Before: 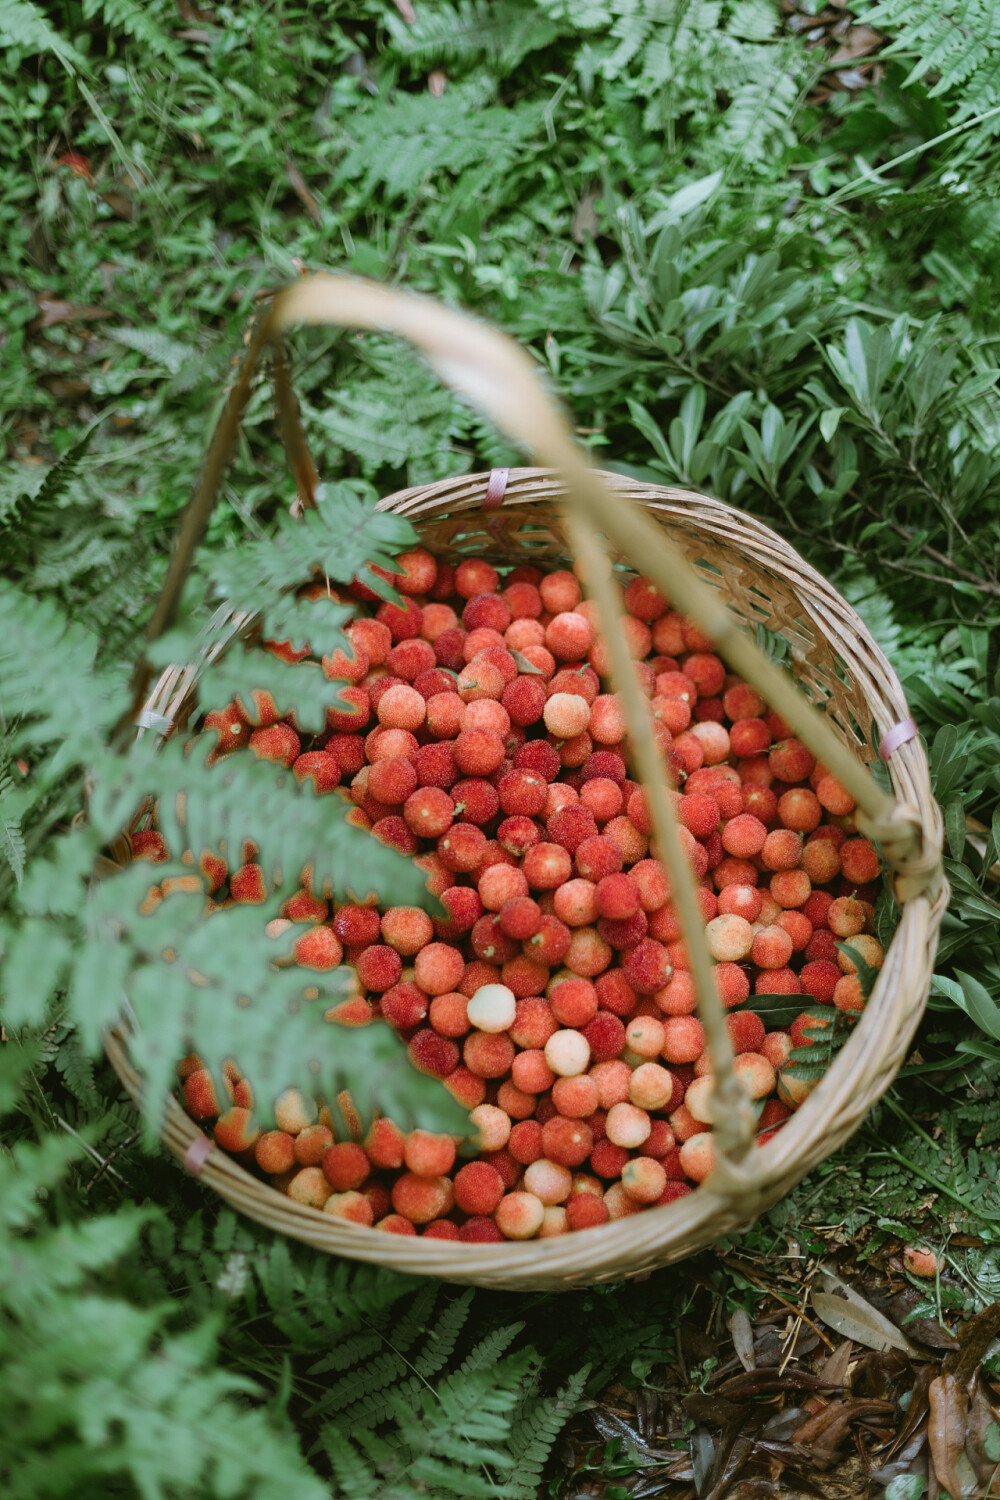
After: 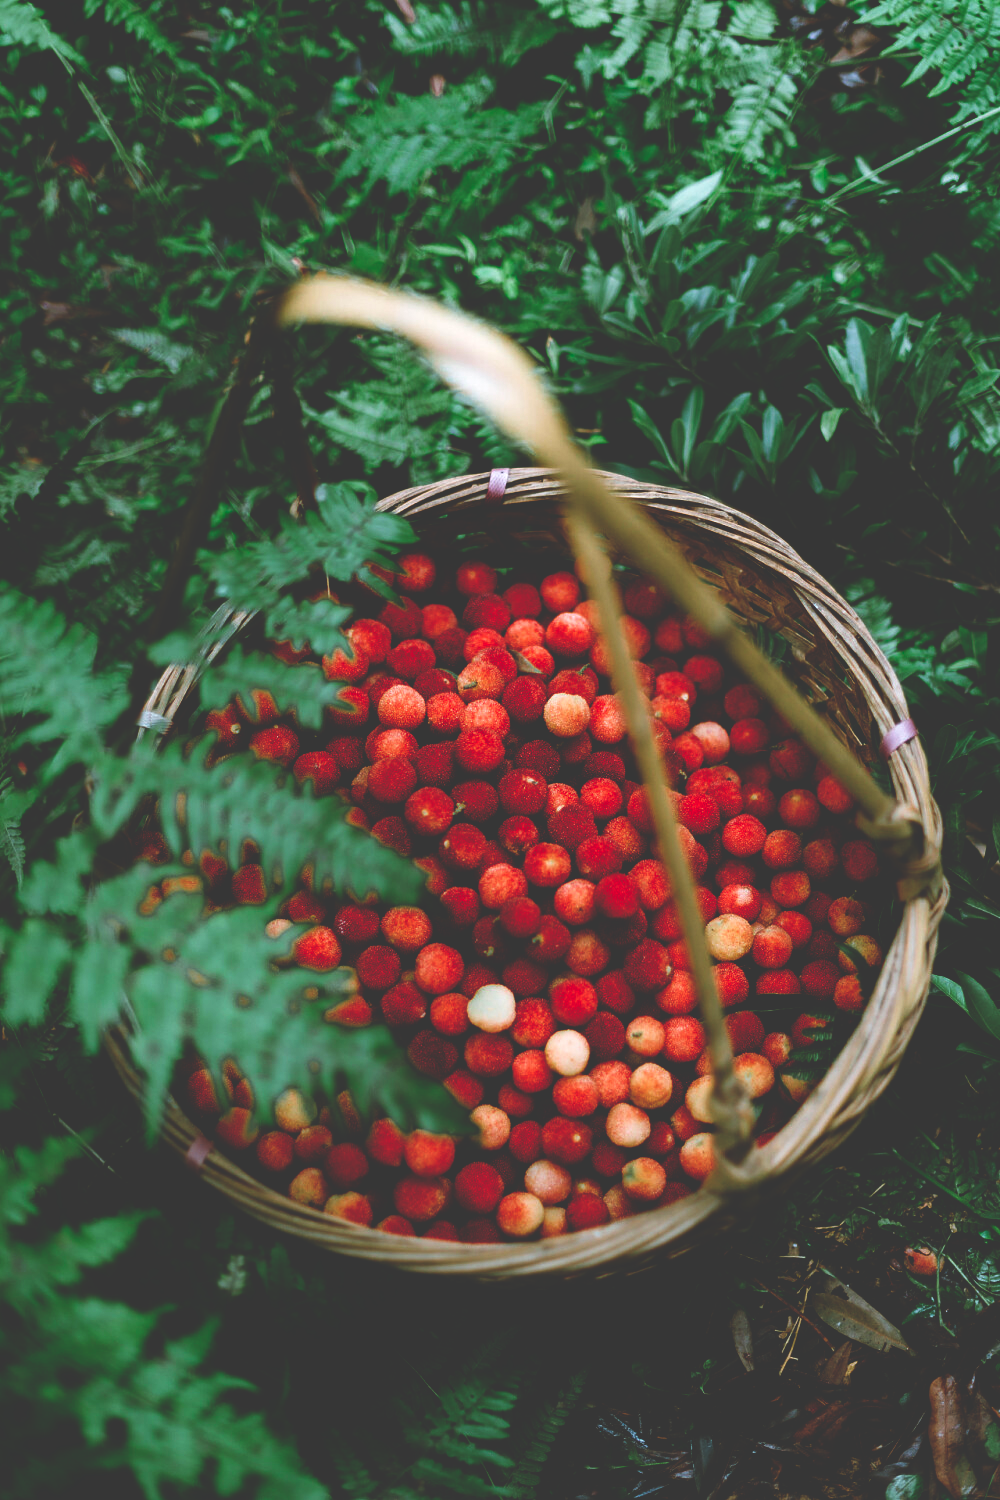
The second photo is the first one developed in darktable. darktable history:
base curve: curves: ch0 [(0, 0.036) (0.083, 0.04) (0.804, 1)], exposure shift 0.569, preserve colors none
tone equalizer: -8 EV 0.231 EV, -7 EV 0.431 EV, -6 EV 0.455 EV, -5 EV 0.212 EV, -3 EV -0.267 EV, -2 EV -0.43 EV, -1 EV -0.436 EV, +0 EV -0.275 EV
exposure: exposure 0.299 EV, compensate exposure bias true, compensate highlight preservation false
